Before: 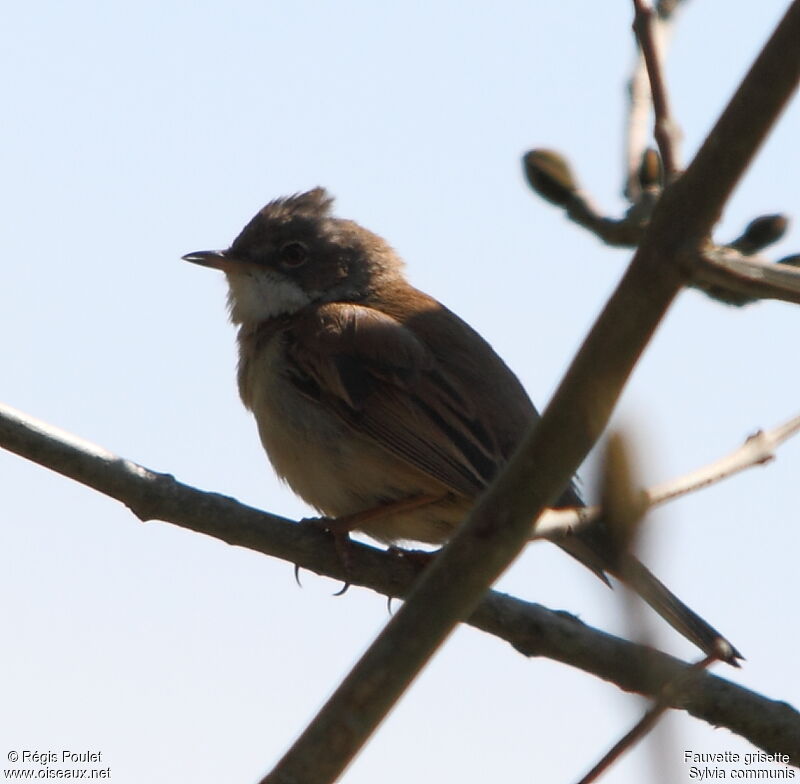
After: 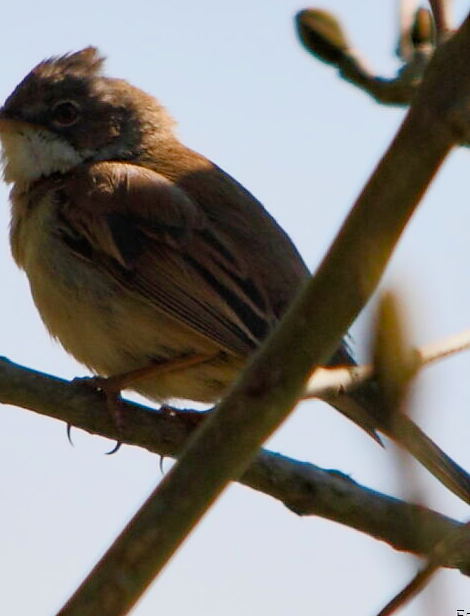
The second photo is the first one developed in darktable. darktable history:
color balance rgb: perceptual saturation grading › global saturation 20%, perceptual saturation grading › highlights -49.25%, perceptual saturation grading › shadows 25.326%
shadows and highlights: shadows 36.18, highlights -26.78, soften with gaussian
exposure: black level correction 0, exposure 0.498 EV, compensate highlight preservation false
haze removal: strength 0.286, distance 0.25, compatibility mode true, adaptive false
crop and rotate: left 28.539%, top 18.068%, right 12.659%, bottom 3.31%
velvia: strength 39.12%
filmic rgb: black relative exposure -7.98 EV, white relative exposure 4.04 EV, threshold 2.99 EV, structure ↔ texture 99.26%, hardness 4.13, contrast 0.924, color science v6 (2022), iterations of high-quality reconstruction 0, enable highlight reconstruction true
